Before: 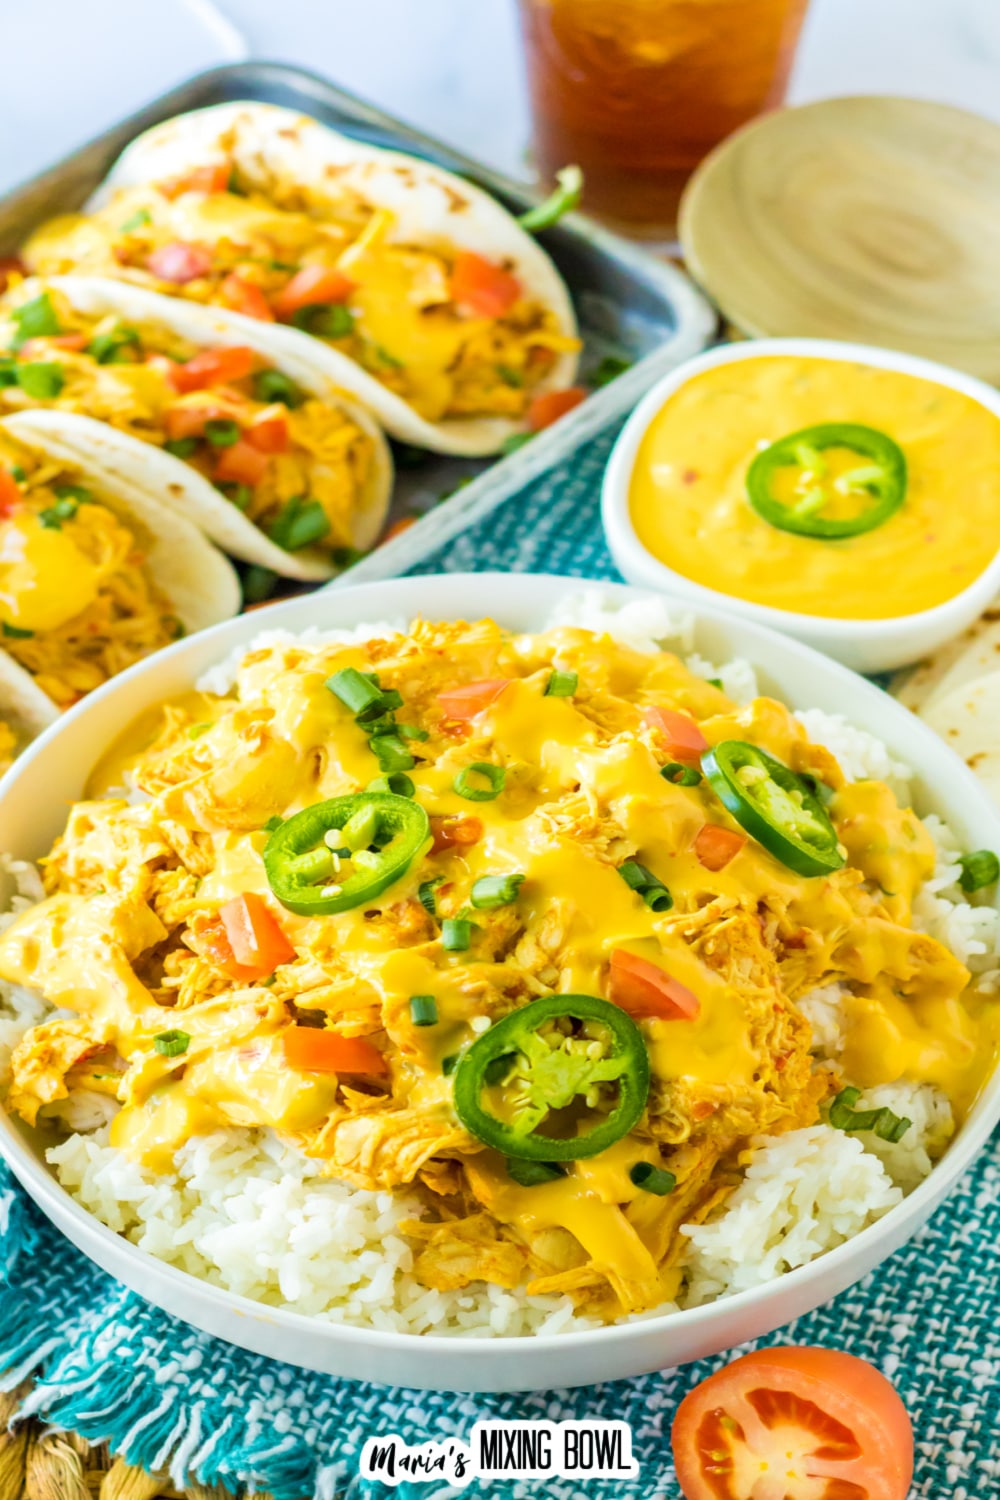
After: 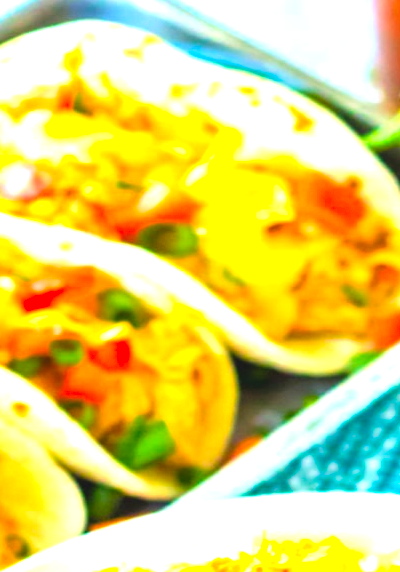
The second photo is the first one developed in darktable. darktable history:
crop: left 15.542%, top 5.443%, right 44.373%, bottom 56.396%
exposure: black level correction -0.005, exposure 1.007 EV, compensate exposure bias true, compensate highlight preservation false
contrast brightness saturation: saturation 0.514
